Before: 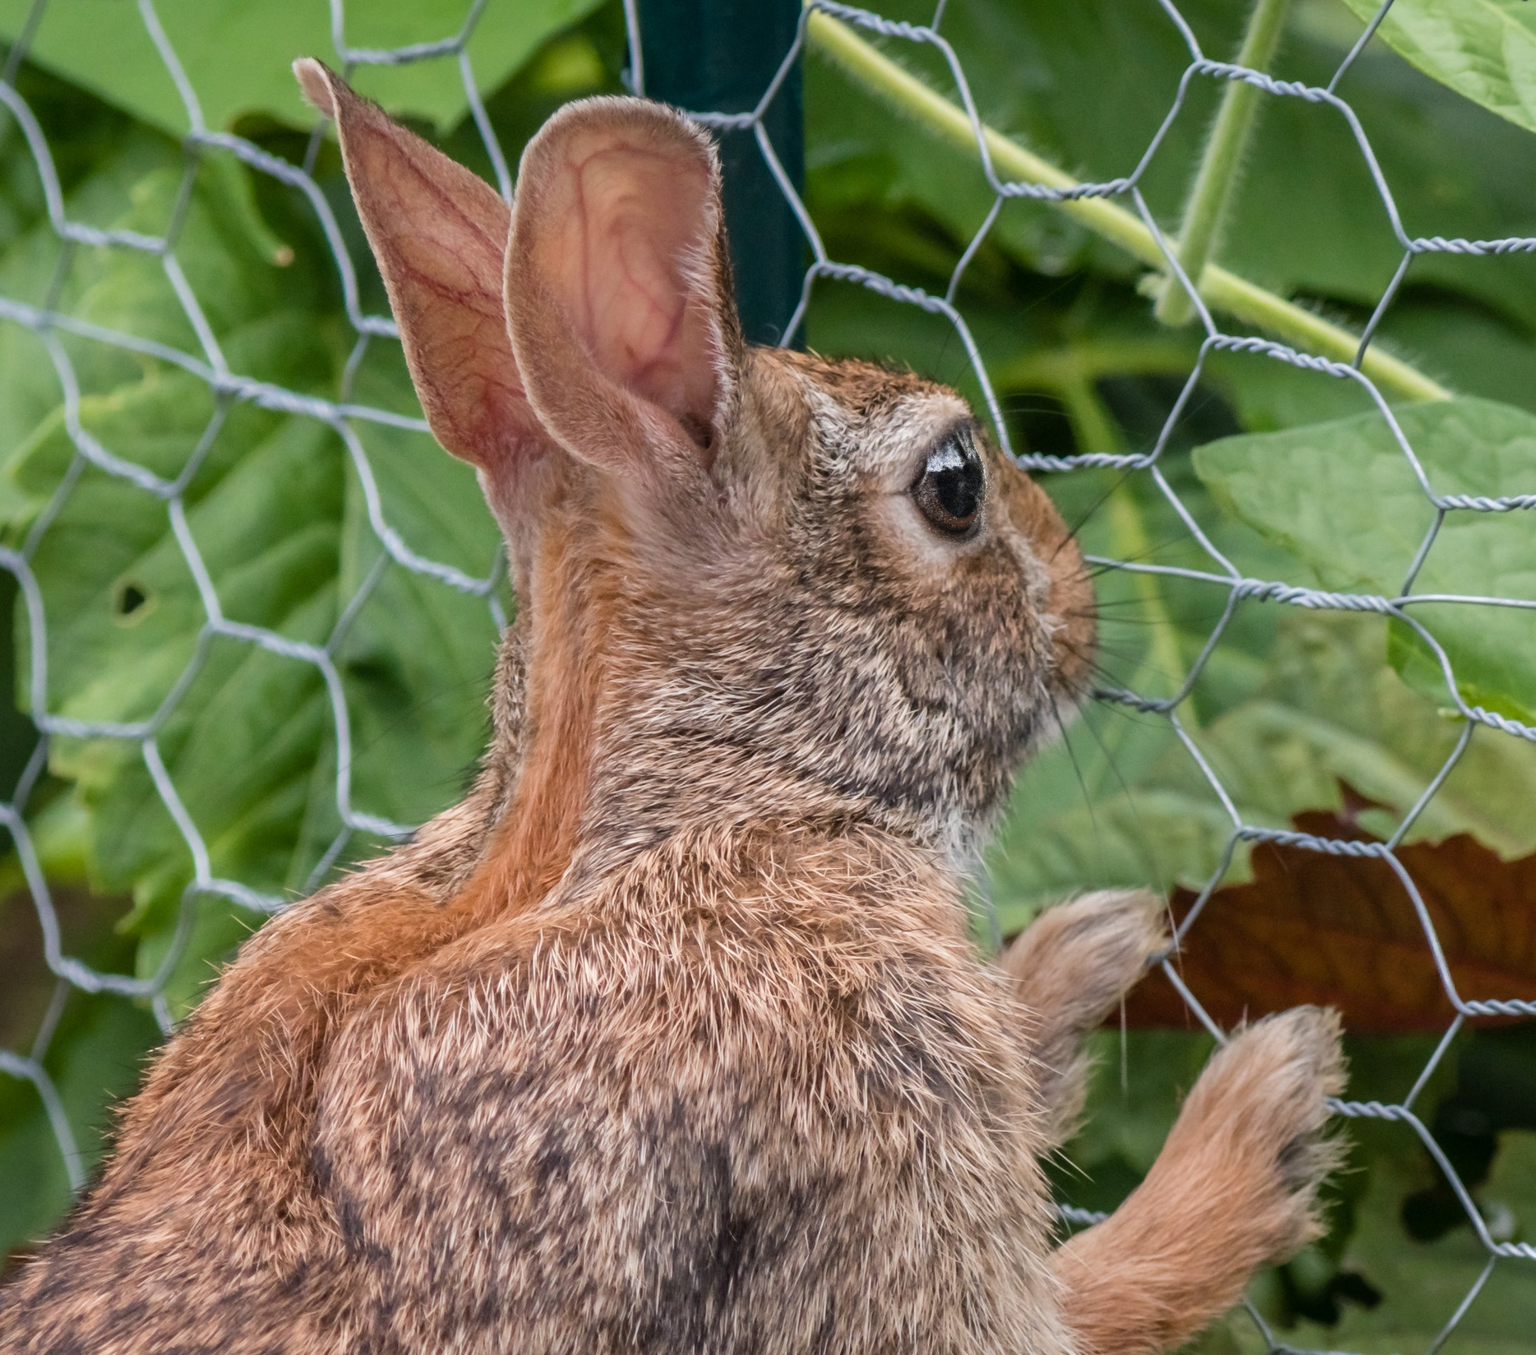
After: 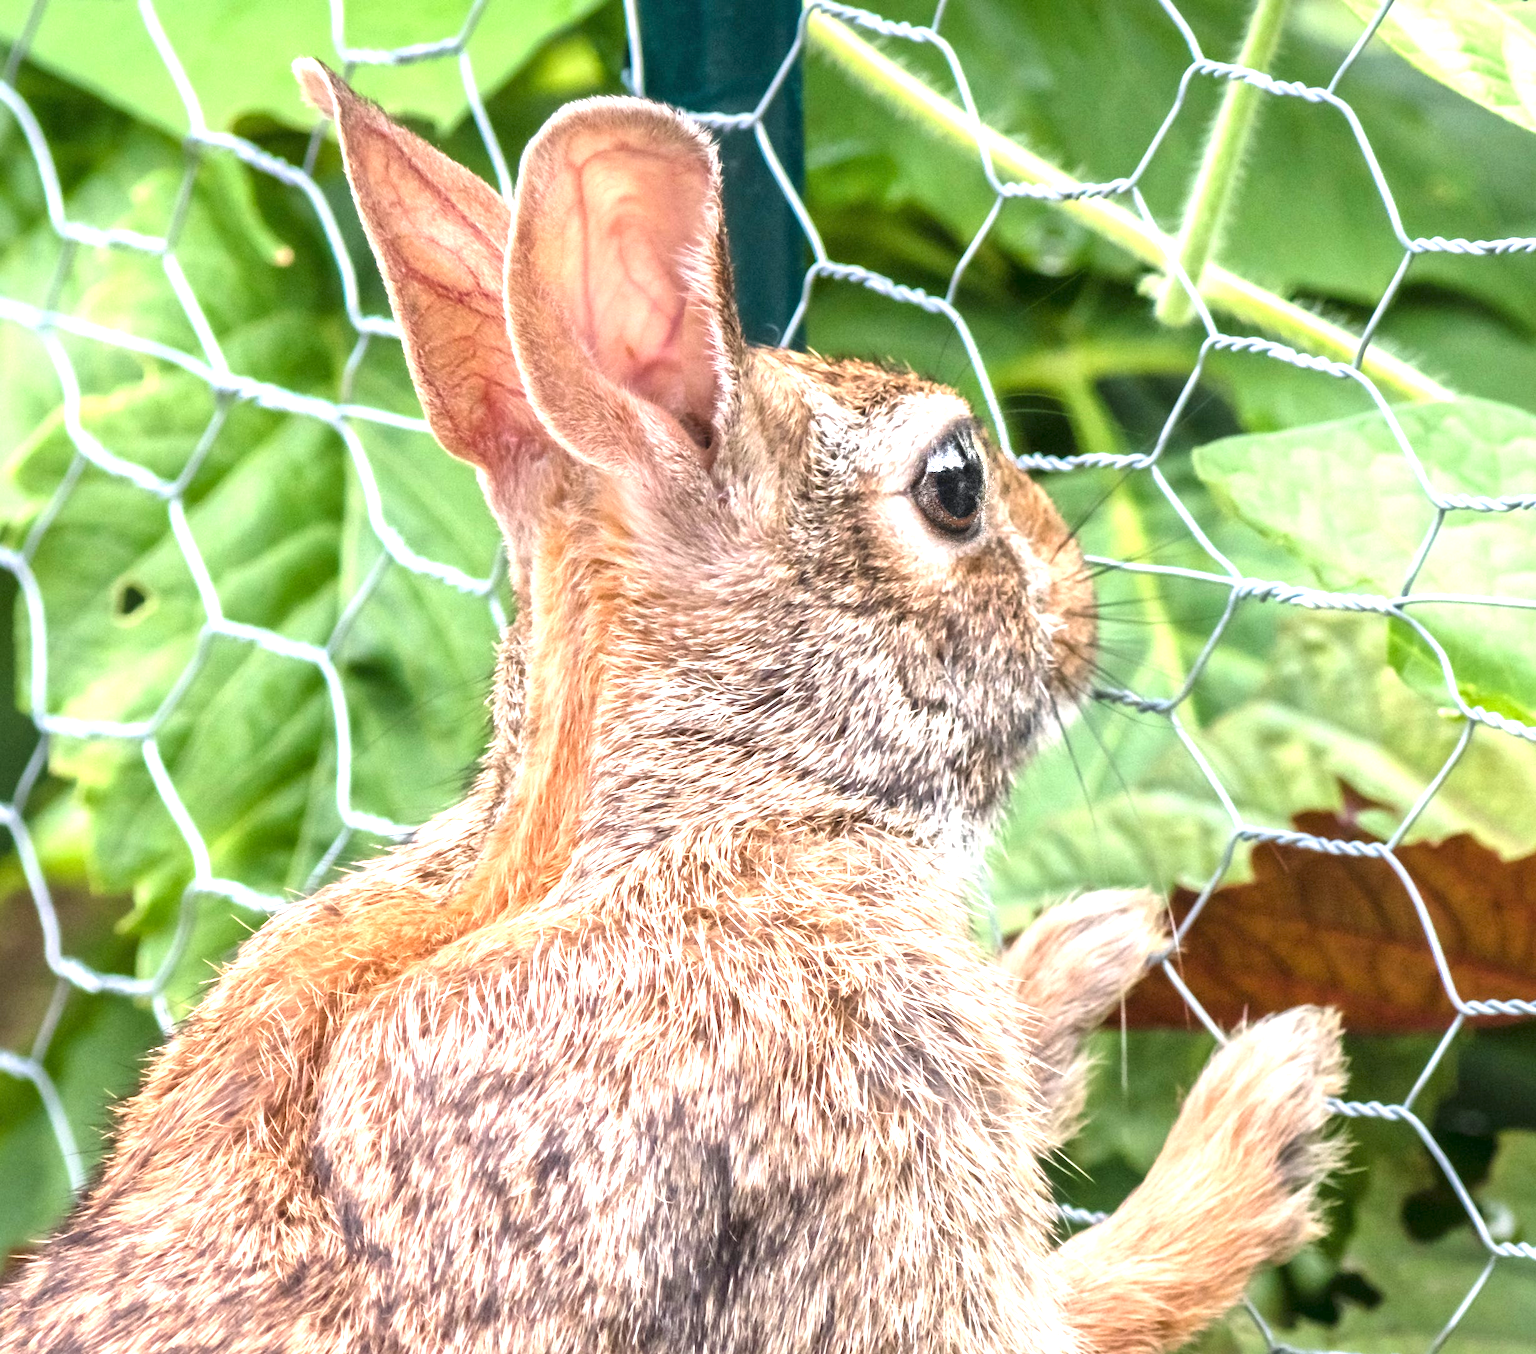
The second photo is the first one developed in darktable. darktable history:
local contrast: mode bilateral grid, contrast 20, coarseness 50, detail 120%, midtone range 0.2
exposure: black level correction 0, exposure 1.675 EV, compensate exposure bias true, compensate highlight preservation false
